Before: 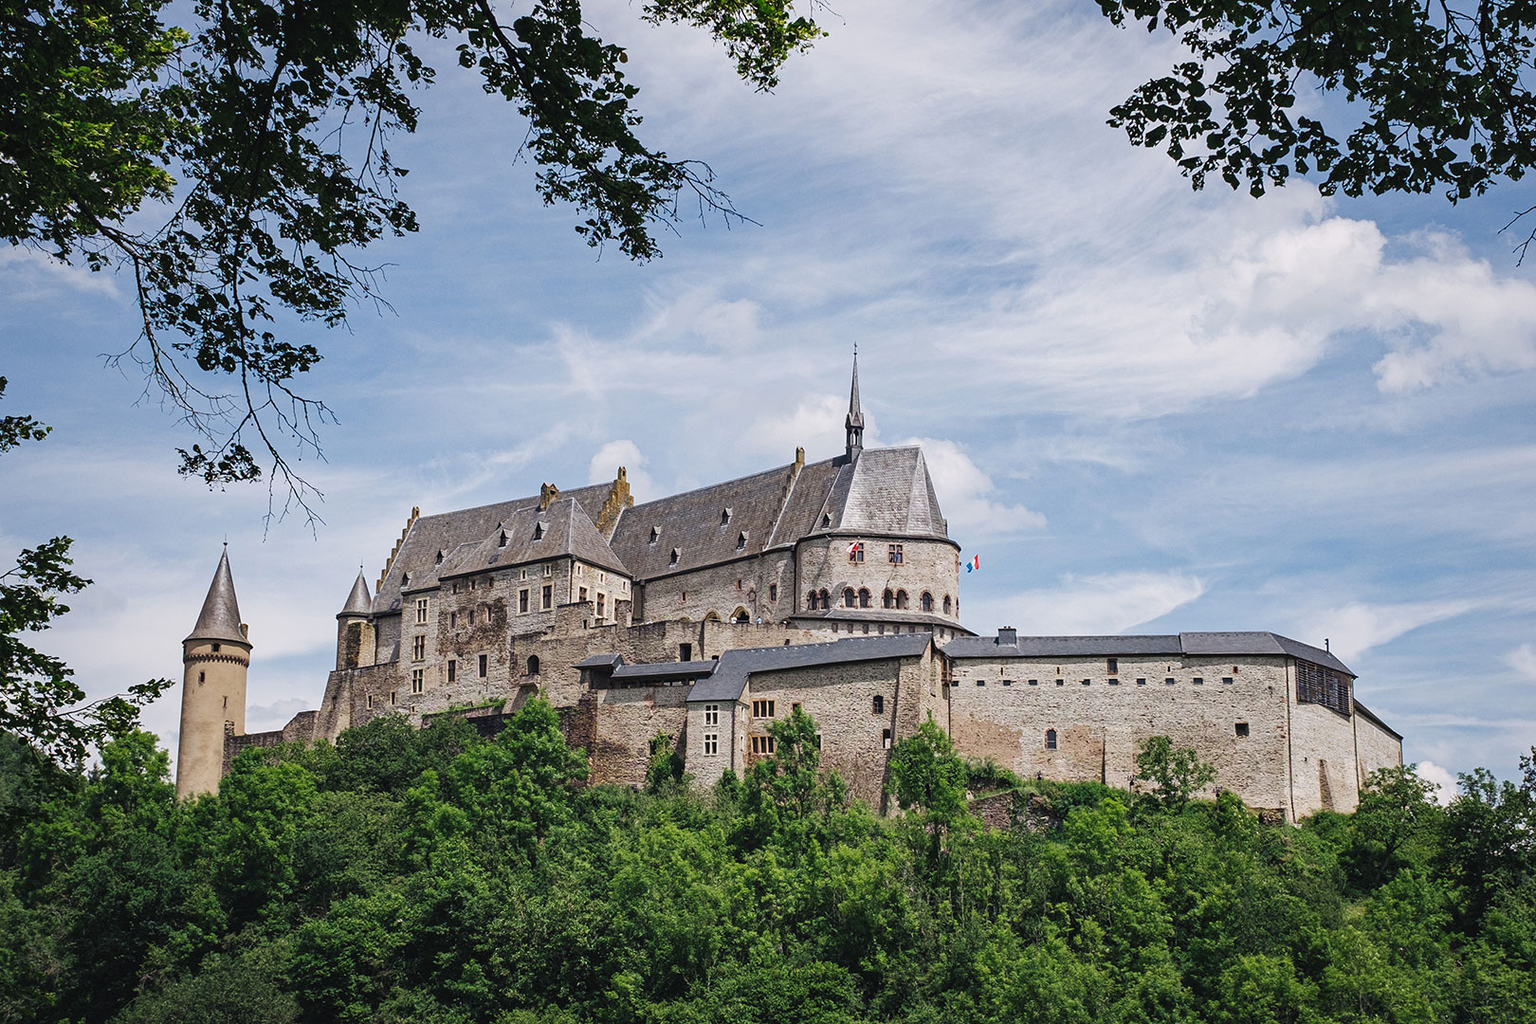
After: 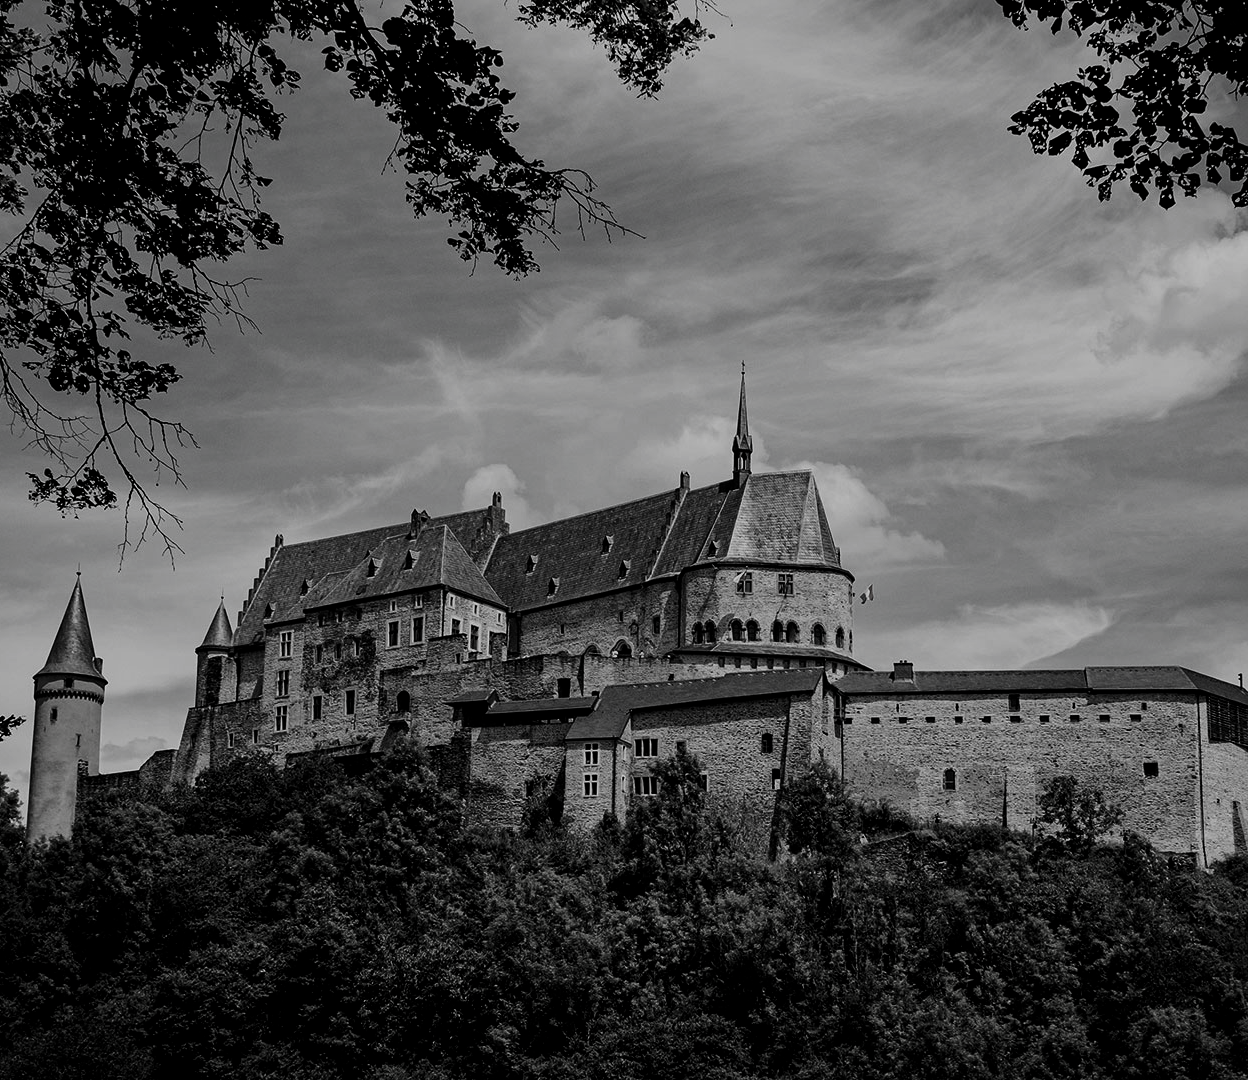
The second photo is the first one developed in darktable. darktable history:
contrast brightness saturation: contrast -0.037, brightness -0.603, saturation -0.983
exposure: exposure 0.13 EV, compensate highlight preservation false
crop: left 9.861%, right 12.702%
filmic rgb: black relative exposure -5.11 EV, white relative exposure 3.54 EV, hardness 3.17, contrast 1.185, highlights saturation mix -49.45%, color science v6 (2022)
